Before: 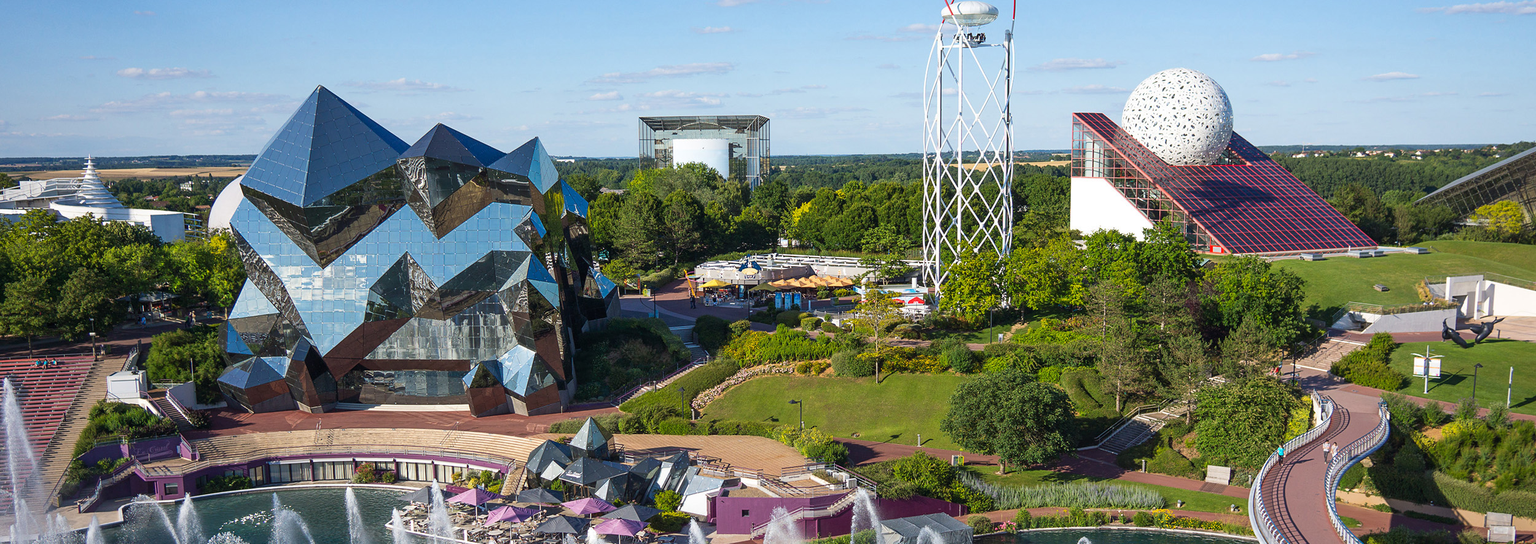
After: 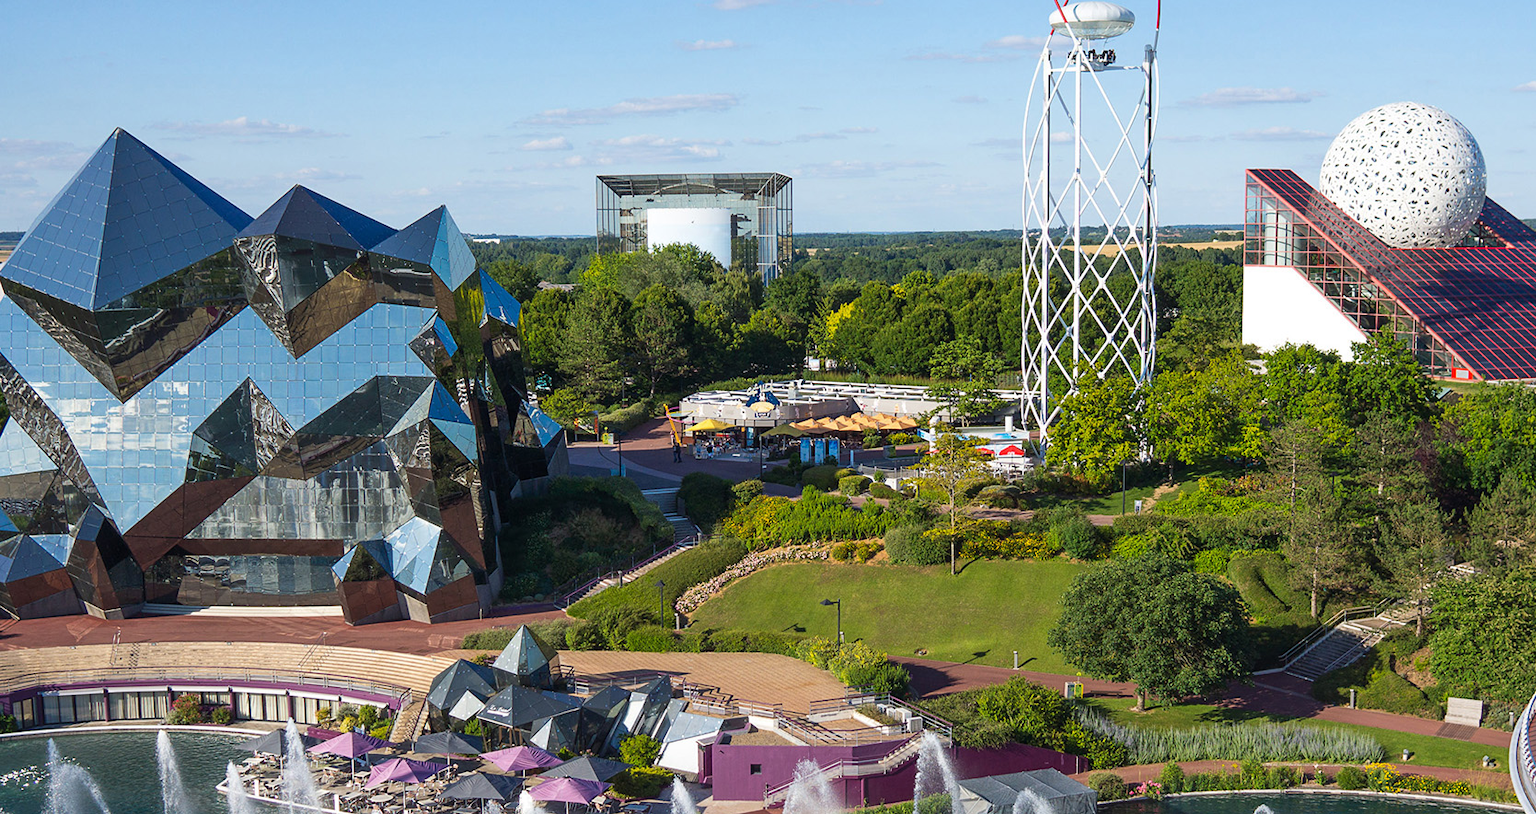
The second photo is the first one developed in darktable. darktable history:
crop and rotate: left 15.74%, right 17.487%
